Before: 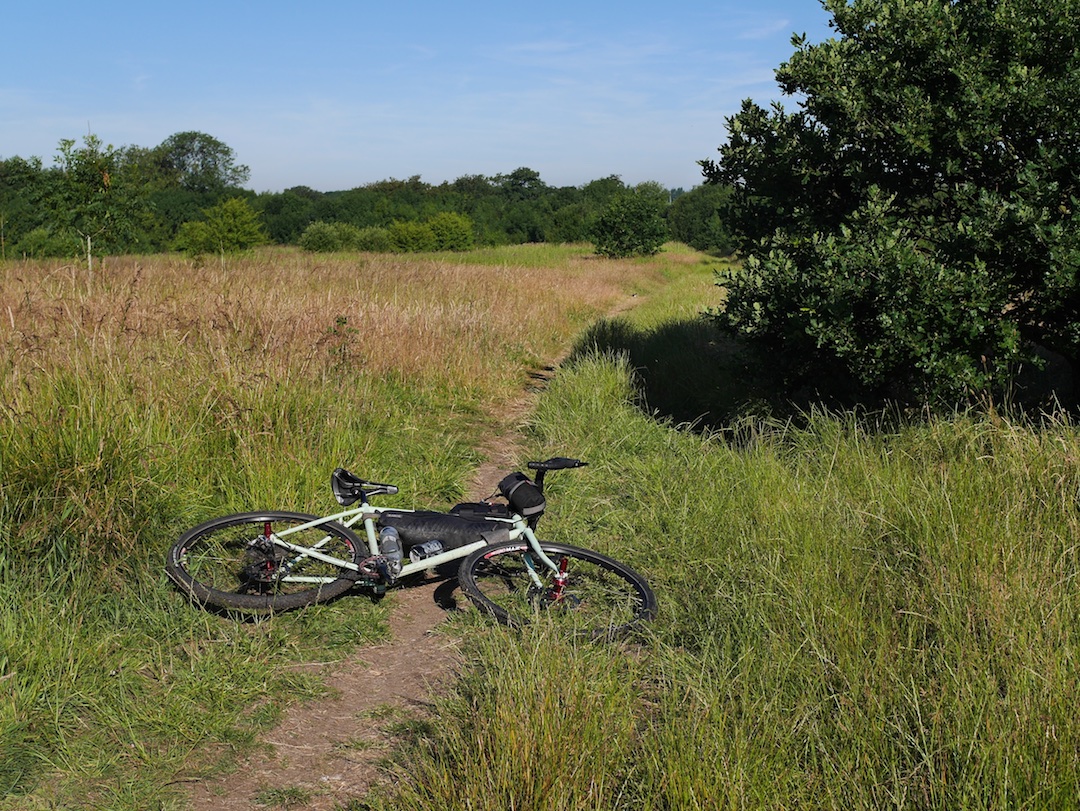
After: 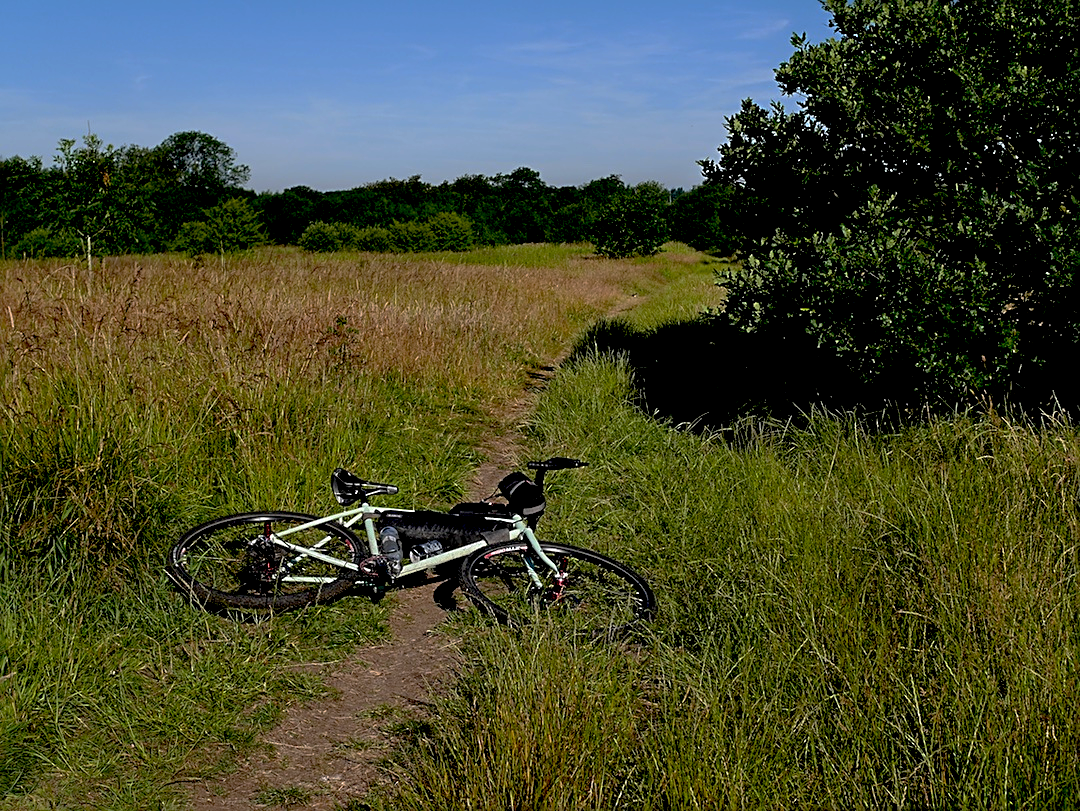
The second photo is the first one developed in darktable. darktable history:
sharpen: on, module defaults
exposure: black level correction 0.047, exposure 0.013 EV, compensate highlight preservation false
base curve: curves: ch0 [(0, 0) (0.595, 0.418) (1, 1)], preserve colors none
